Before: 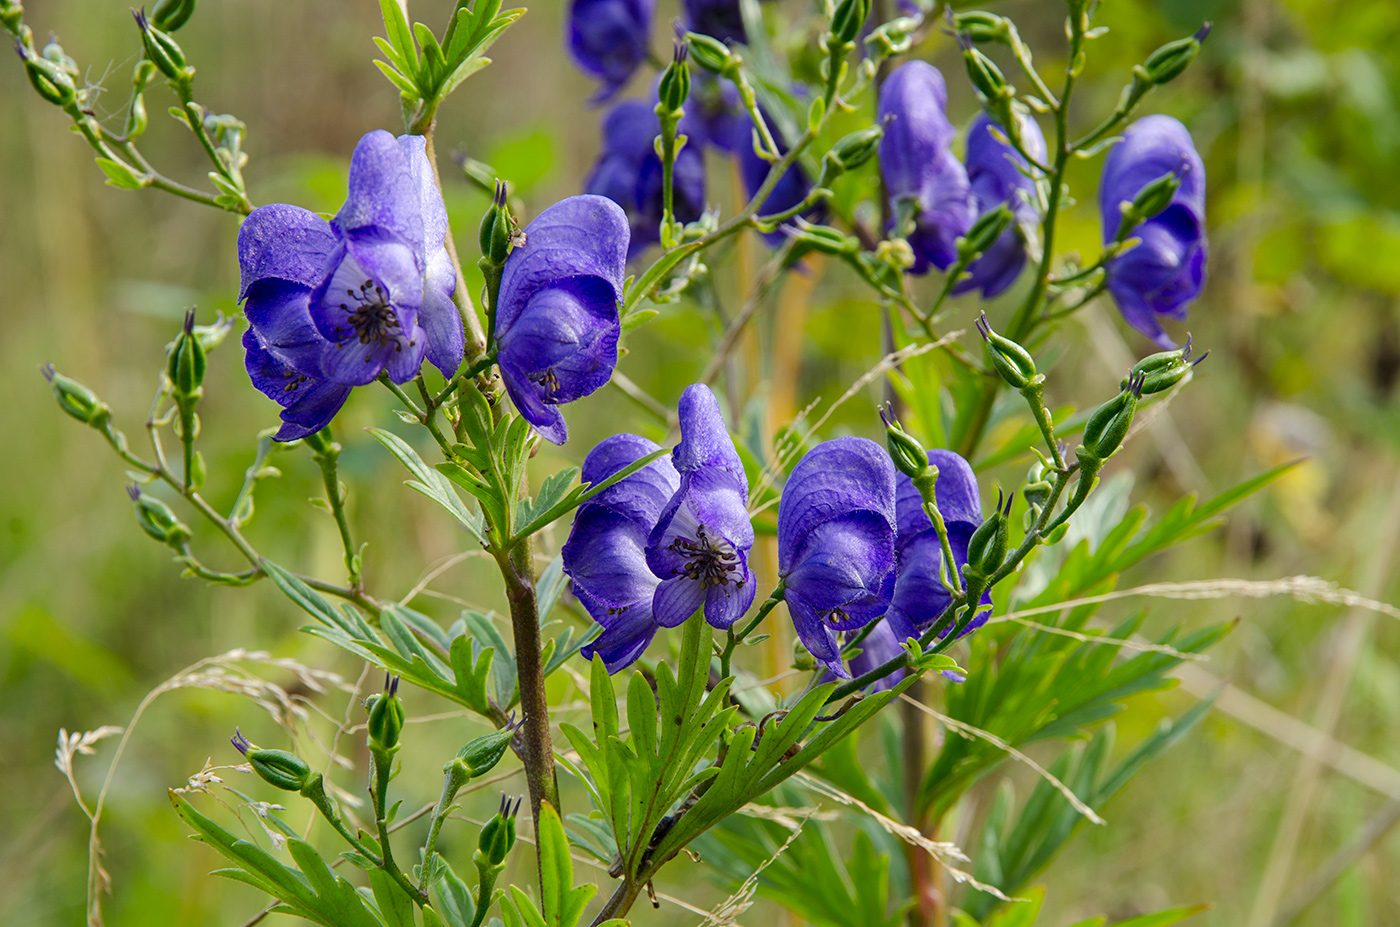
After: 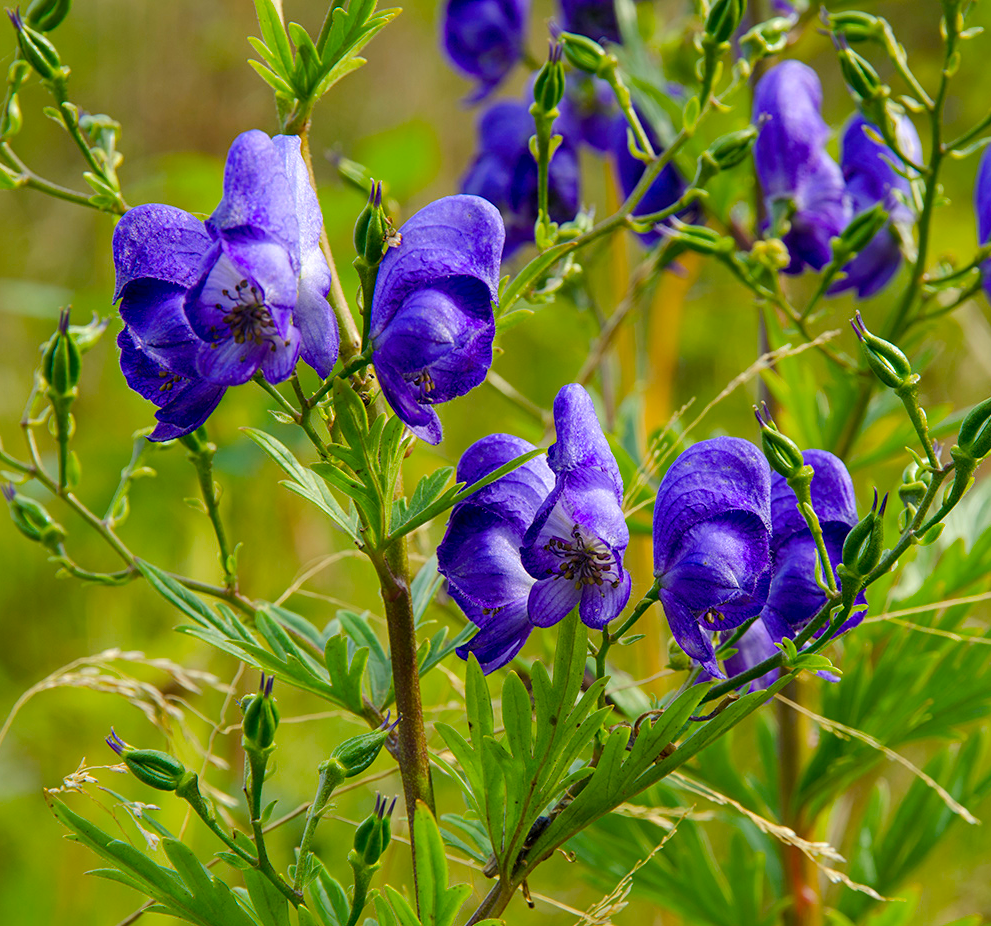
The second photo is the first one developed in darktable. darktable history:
rgb curve: curves: ch2 [(0, 0) (0.567, 0.512) (1, 1)], mode RGB, independent channels
color balance rgb: linear chroma grading › global chroma 15%, perceptual saturation grading › global saturation 30%
shadows and highlights: shadows 43.06, highlights 6.94
crop and rotate: left 9.061%, right 20.142%
exposure: exposure -0.021 EV, compensate highlight preservation false
